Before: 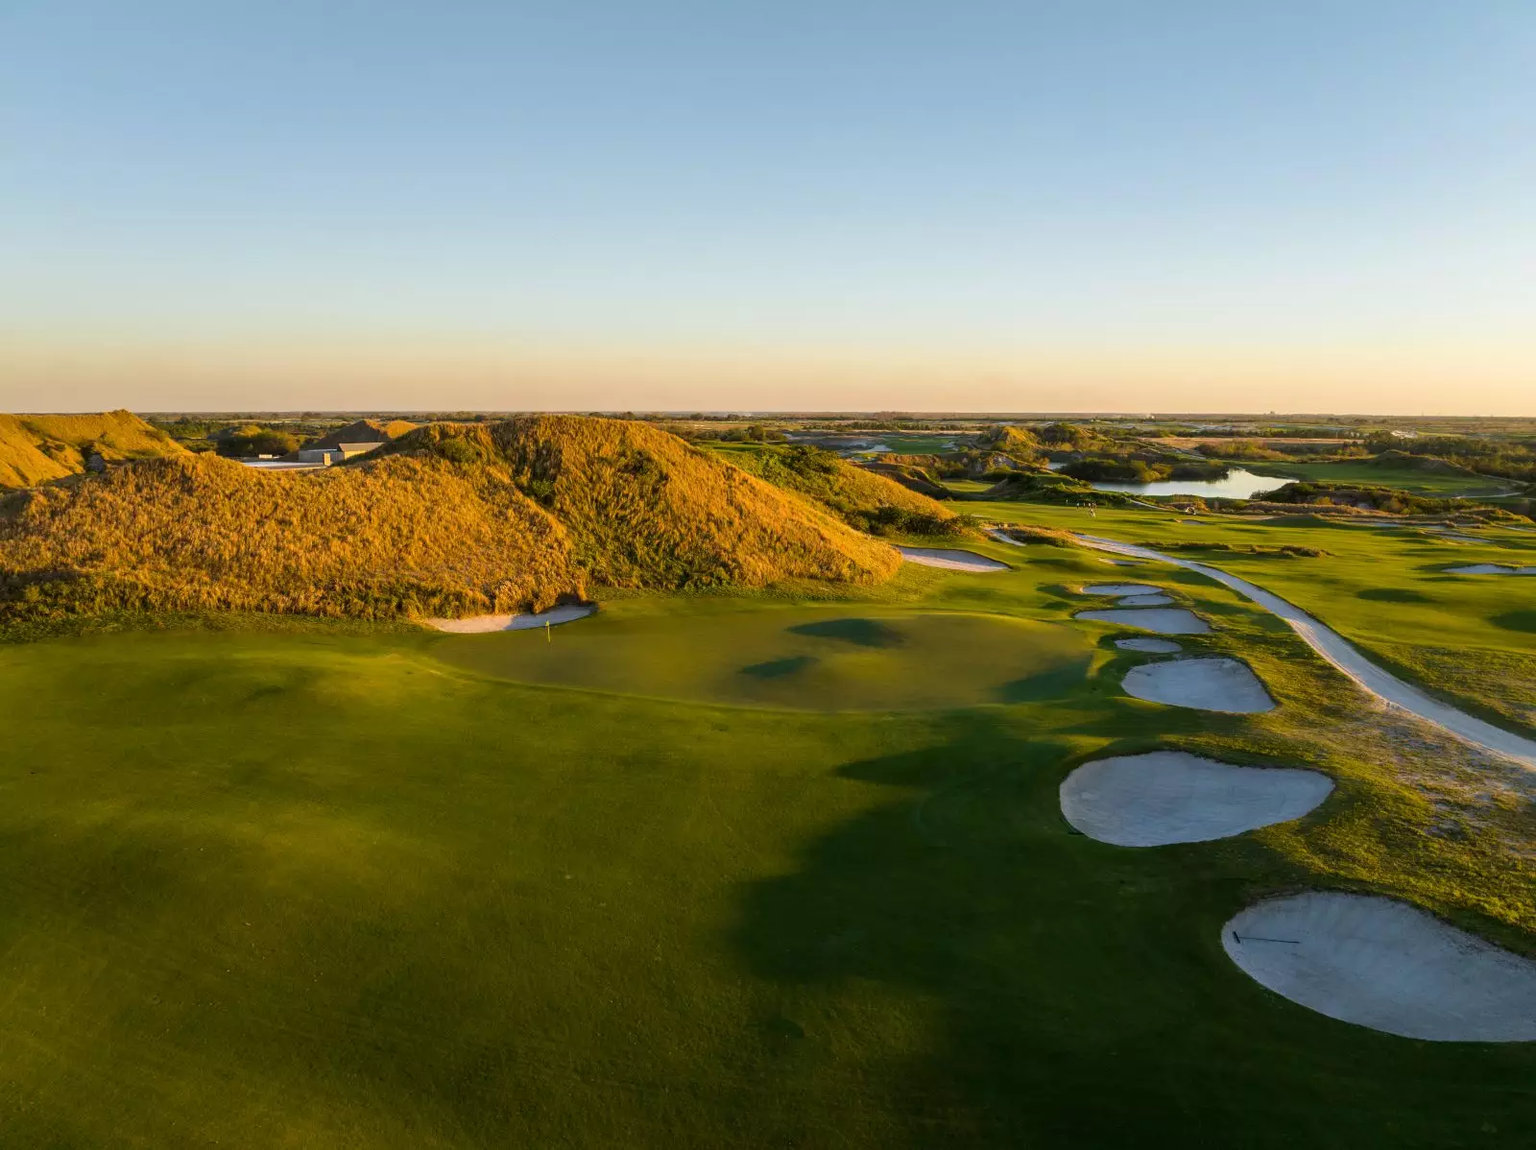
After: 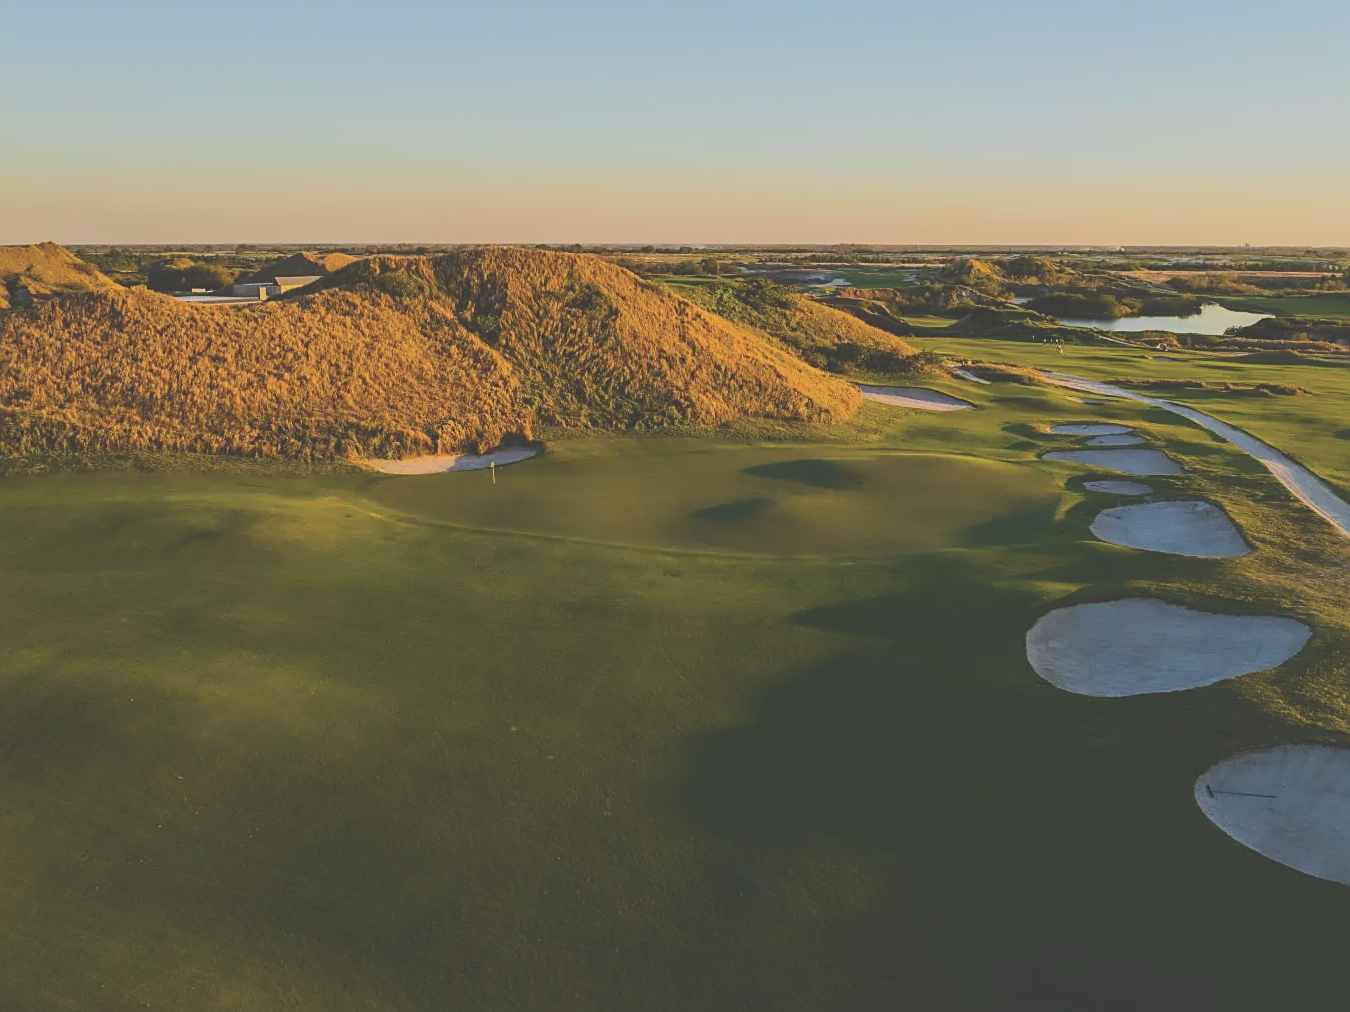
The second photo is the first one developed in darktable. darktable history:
sharpen: on, module defaults
tone curve: curves: ch0 [(0, 0.23) (0.125, 0.207) (0.245, 0.227) (0.736, 0.695) (1, 0.824)], color space Lab, independent channels, preserve colors none
crop and rotate: left 4.933%, top 15.477%, right 10.664%
exposure: black level correction -0.061, exposure -0.049 EV, compensate exposure bias true, compensate highlight preservation false
